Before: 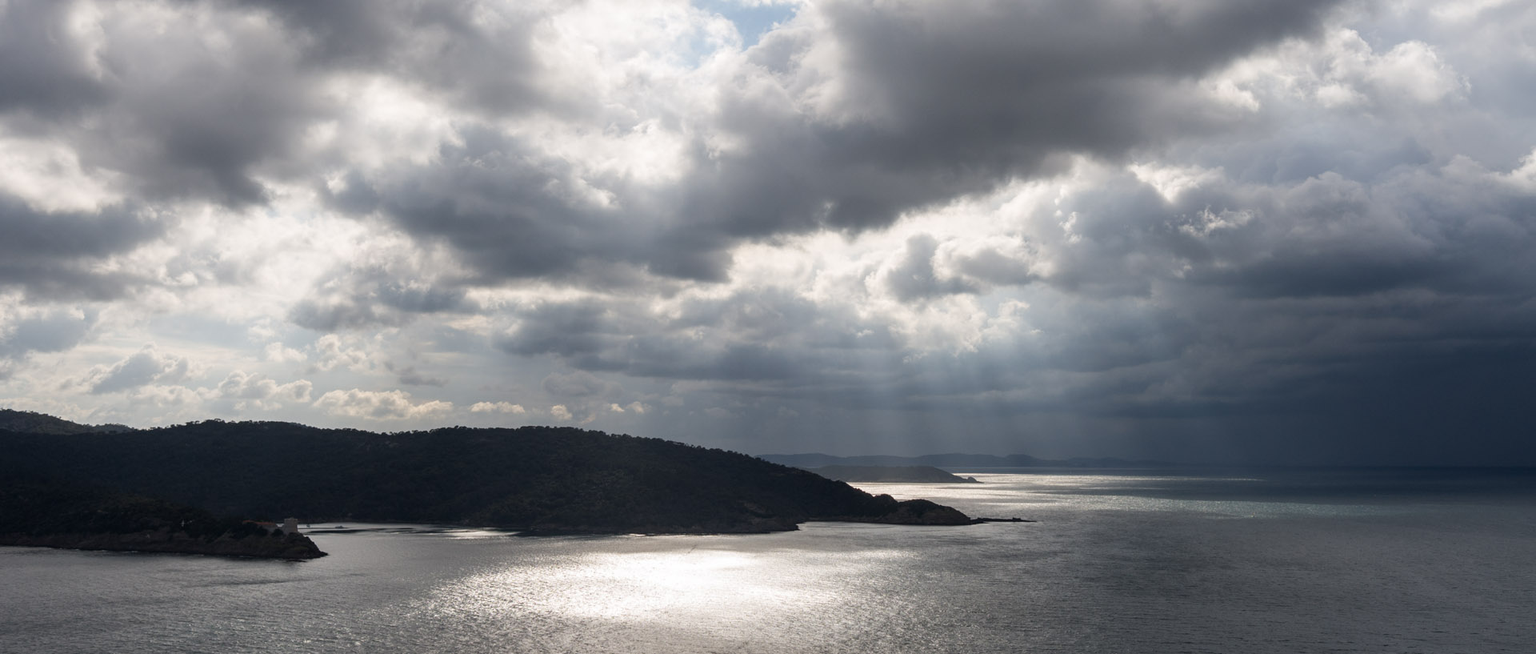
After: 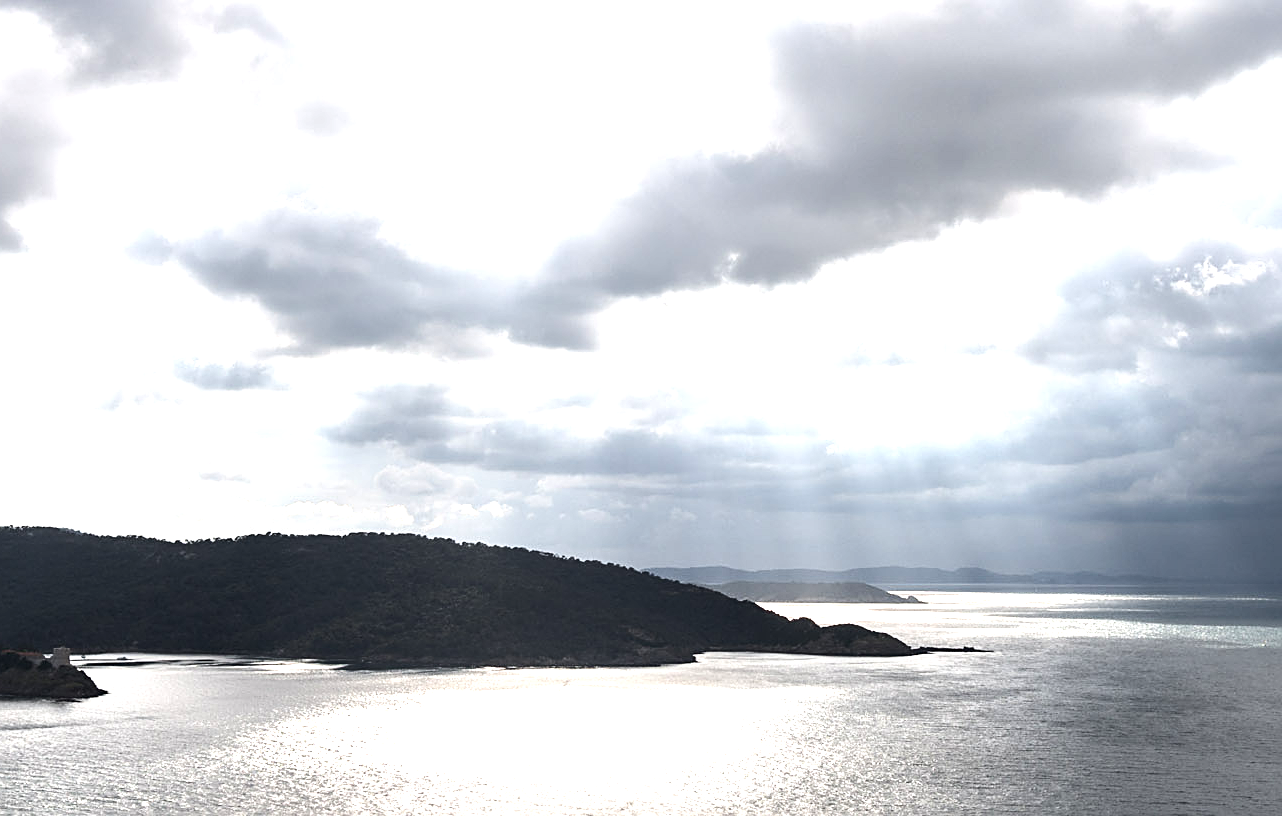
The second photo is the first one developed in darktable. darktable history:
crop and rotate: left 15.763%, right 17.431%
sharpen: on, module defaults
exposure: black level correction 0, exposure 1.2 EV, compensate exposure bias true, compensate highlight preservation false
color correction: highlights b* -0.046, saturation 0.78
tone equalizer: -8 EV 0 EV, -7 EV -0.002 EV, -6 EV 0.003 EV, -5 EV -0.069 EV, -4 EV -0.102 EV, -3 EV -0.183 EV, -2 EV 0.249 EV, -1 EV 0.704 EV, +0 EV 0.506 EV
